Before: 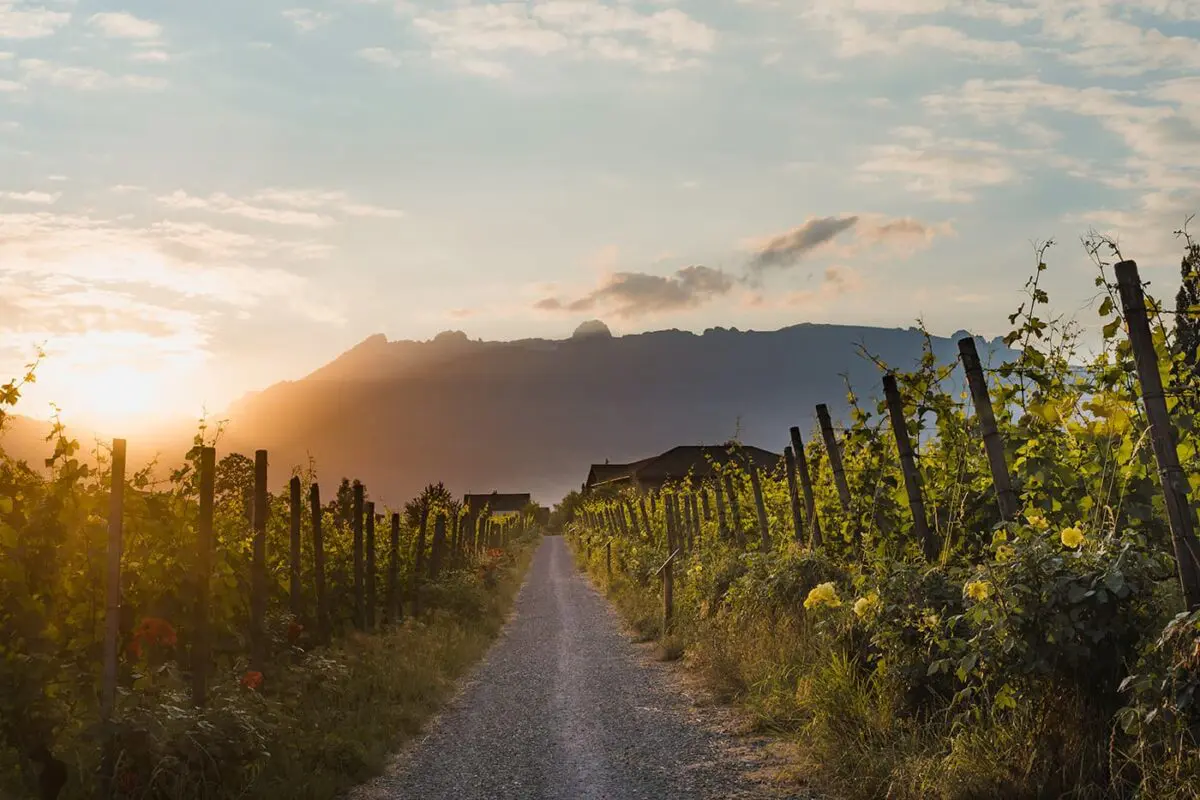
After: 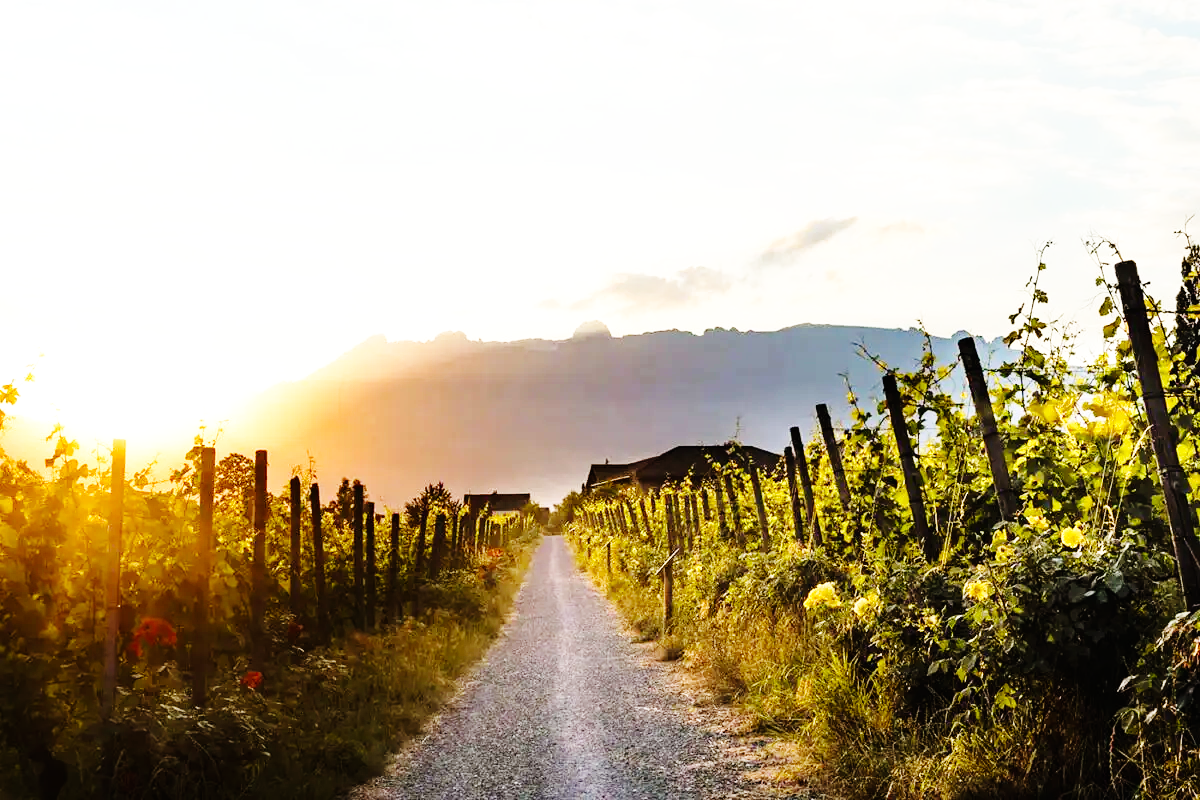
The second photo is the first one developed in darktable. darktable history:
tone equalizer: -8 EV -0.776 EV, -7 EV -0.726 EV, -6 EV -0.574 EV, -5 EV -0.375 EV, -3 EV 0.401 EV, -2 EV 0.6 EV, -1 EV 0.7 EV, +0 EV 0.719 EV
base curve: curves: ch0 [(0, 0) (0, 0) (0.002, 0.001) (0.008, 0.003) (0.019, 0.011) (0.037, 0.037) (0.064, 0.11) (0.102, 0.232) (0.152, 0.379) (0.216, 0.524) (0.296, 0.665) (0.394, 0.789) (0.512, 0.881) (0.651, 0.945) (0.813, 0.986) (1, 1)], preserve colors none
